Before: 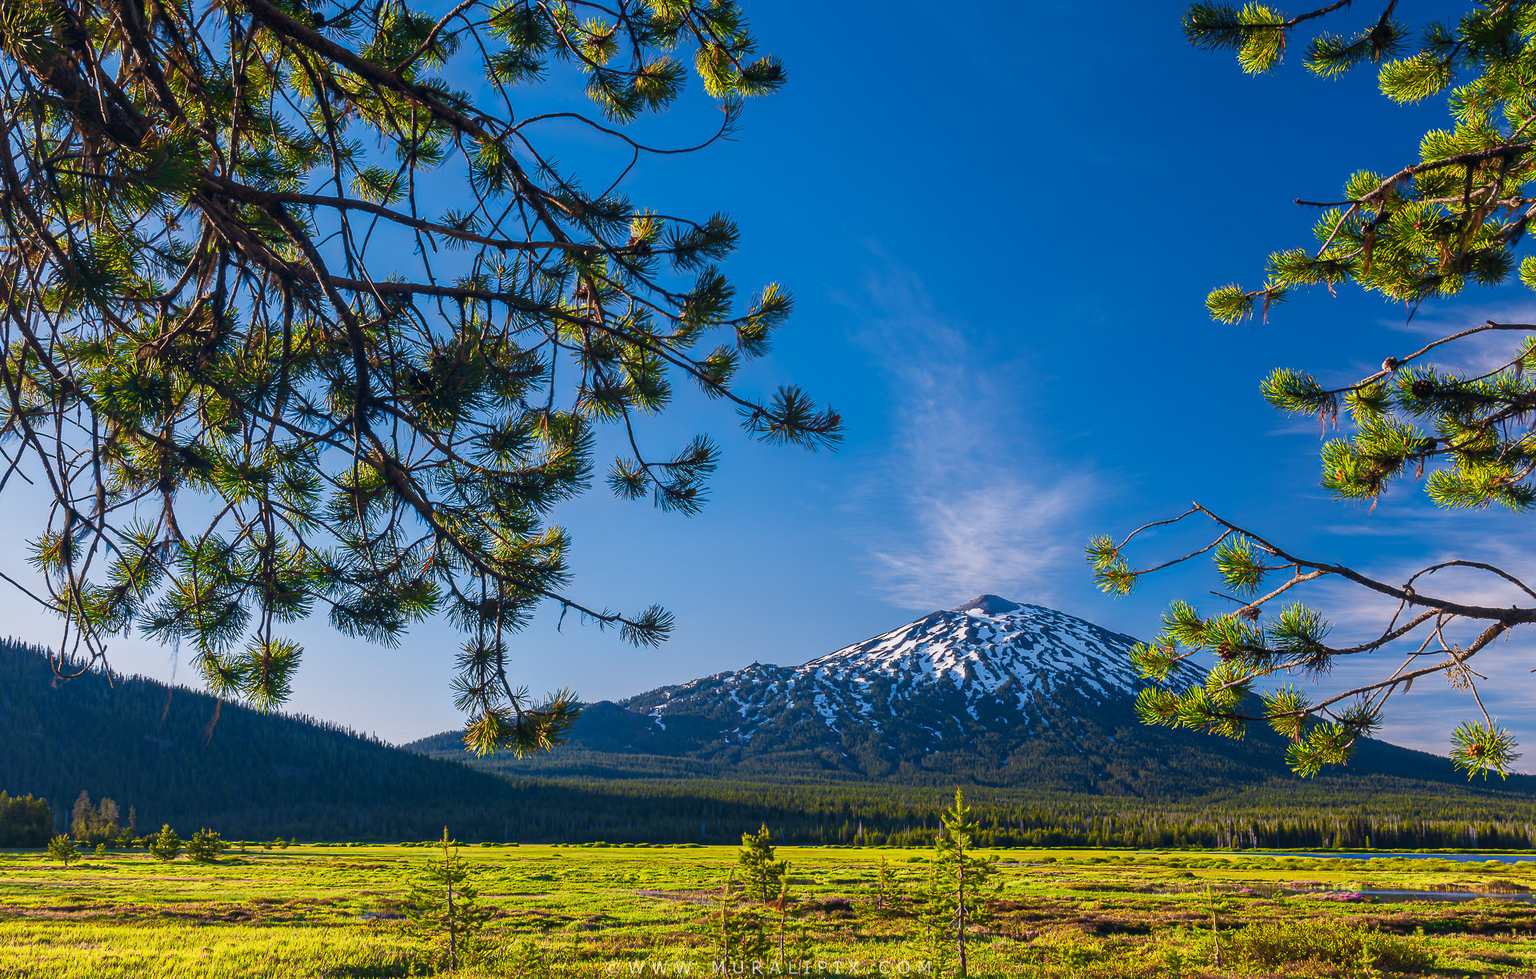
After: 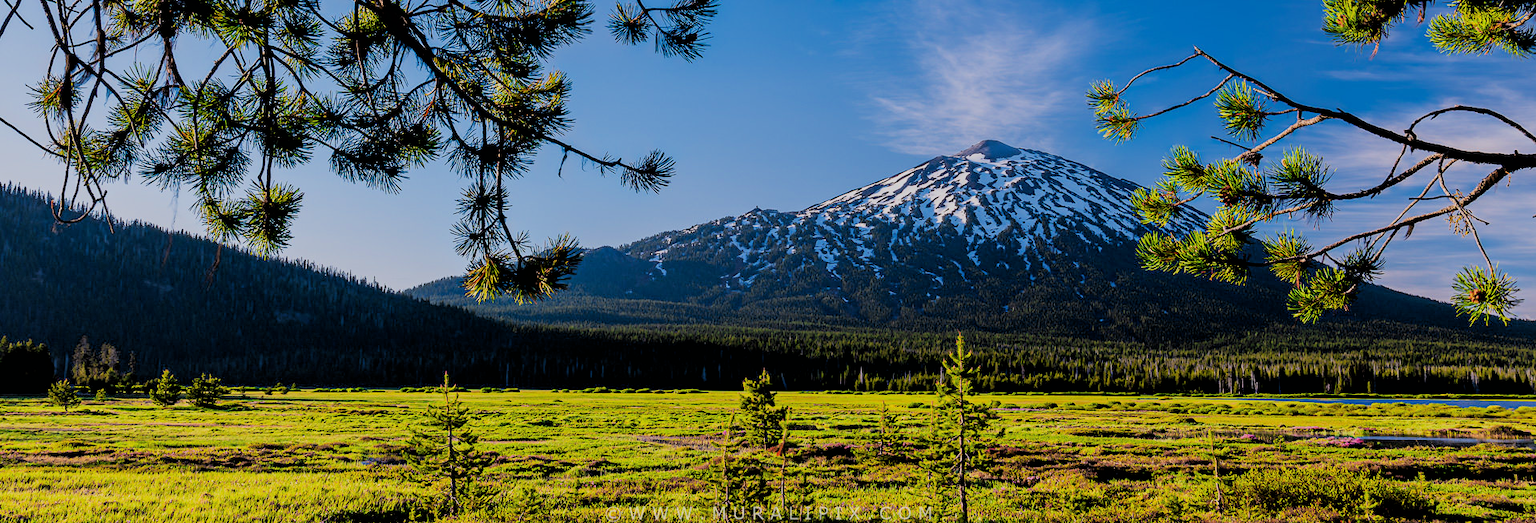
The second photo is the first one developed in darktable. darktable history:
crop and rotate: top 46.528%, right 0.1%
filmic rgb: black relative exposure -2.79 EV, white relative exposure 4.56 EV, hardness 1.71, contrast 1.244, color science v6 (2022)
